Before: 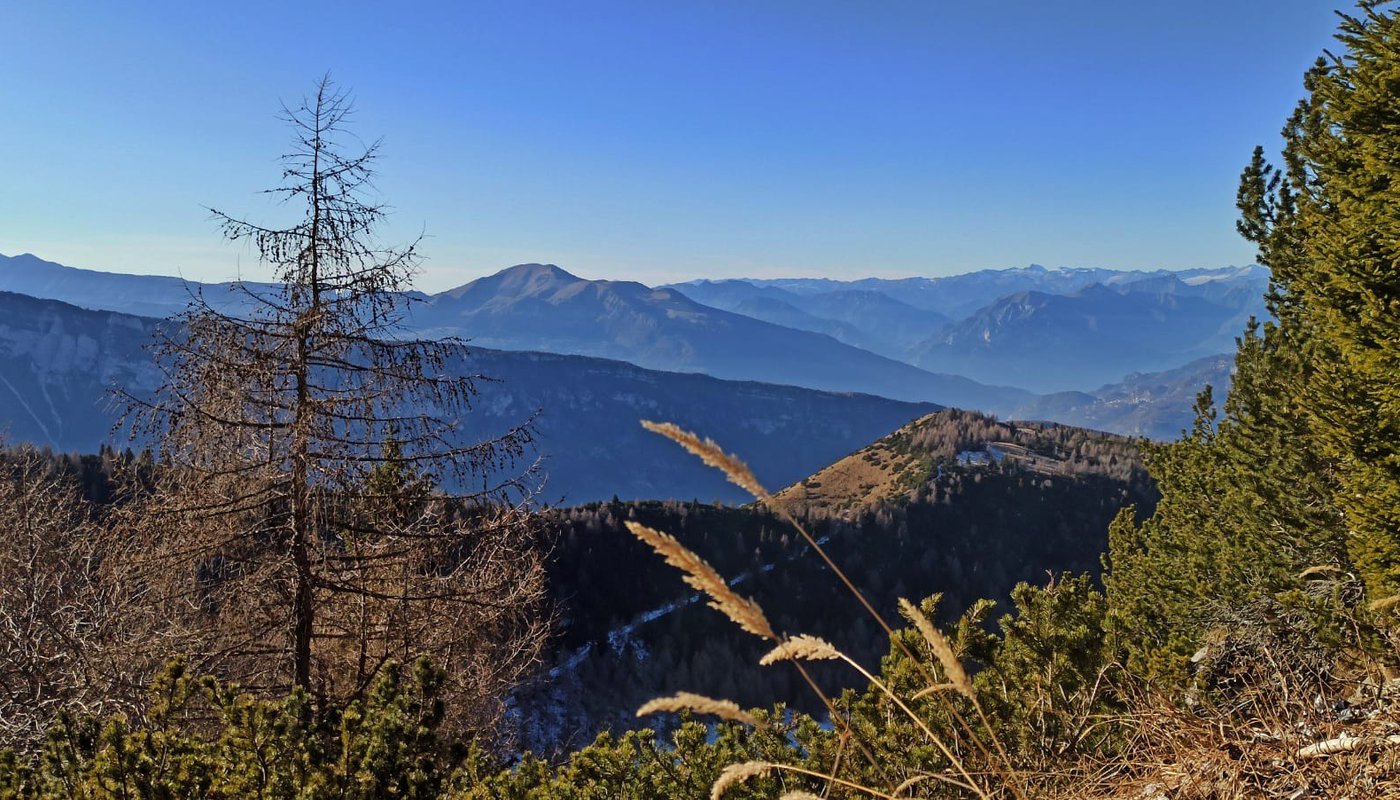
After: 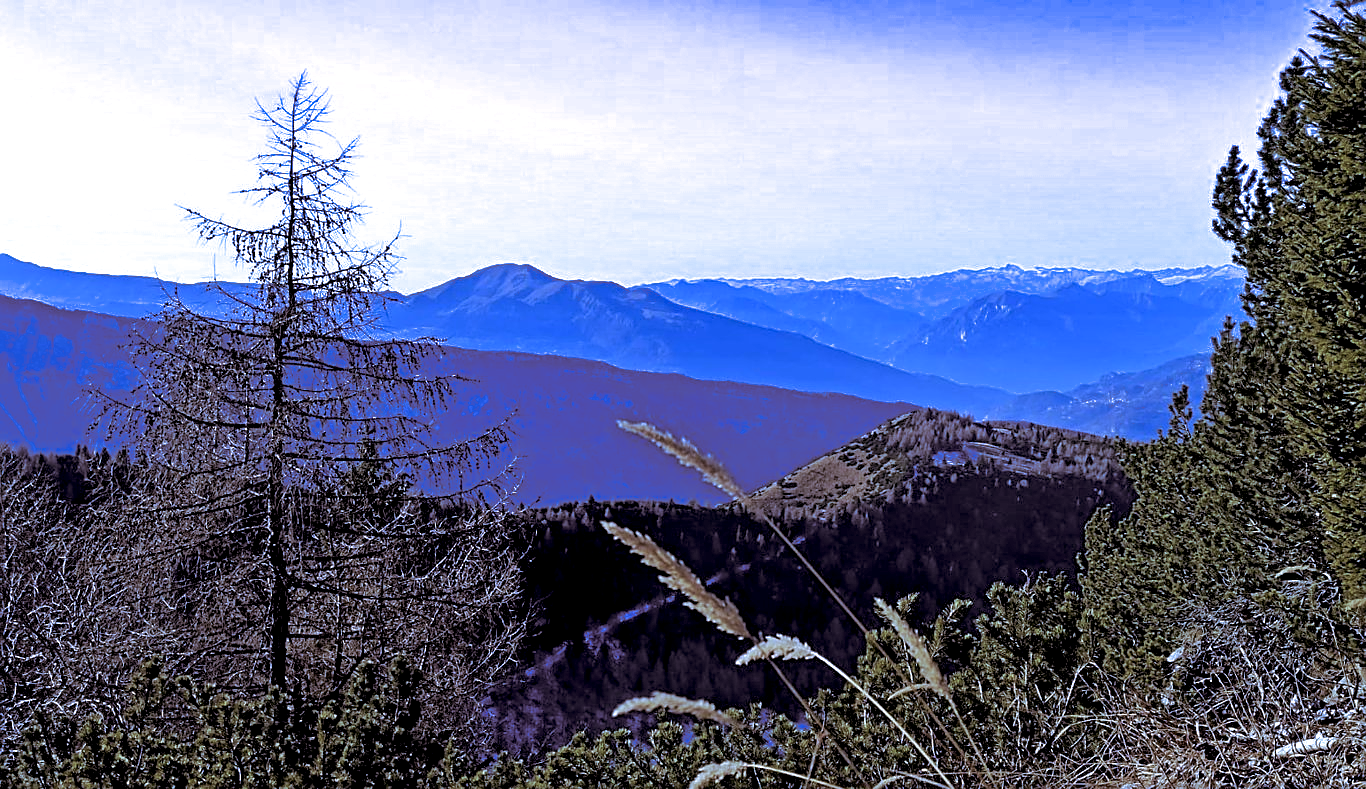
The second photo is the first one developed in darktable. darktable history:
exposure: black level correction 0.016, exposure -0.009 EV, compensate highlight preservation false
crop and rotate: left 1.774%, right 0.633%, bottom 1.28%
white balance: red 0.766, blue 1.537
sharpen: on, module defaults
split-toning: shadows › saturation 0.2
